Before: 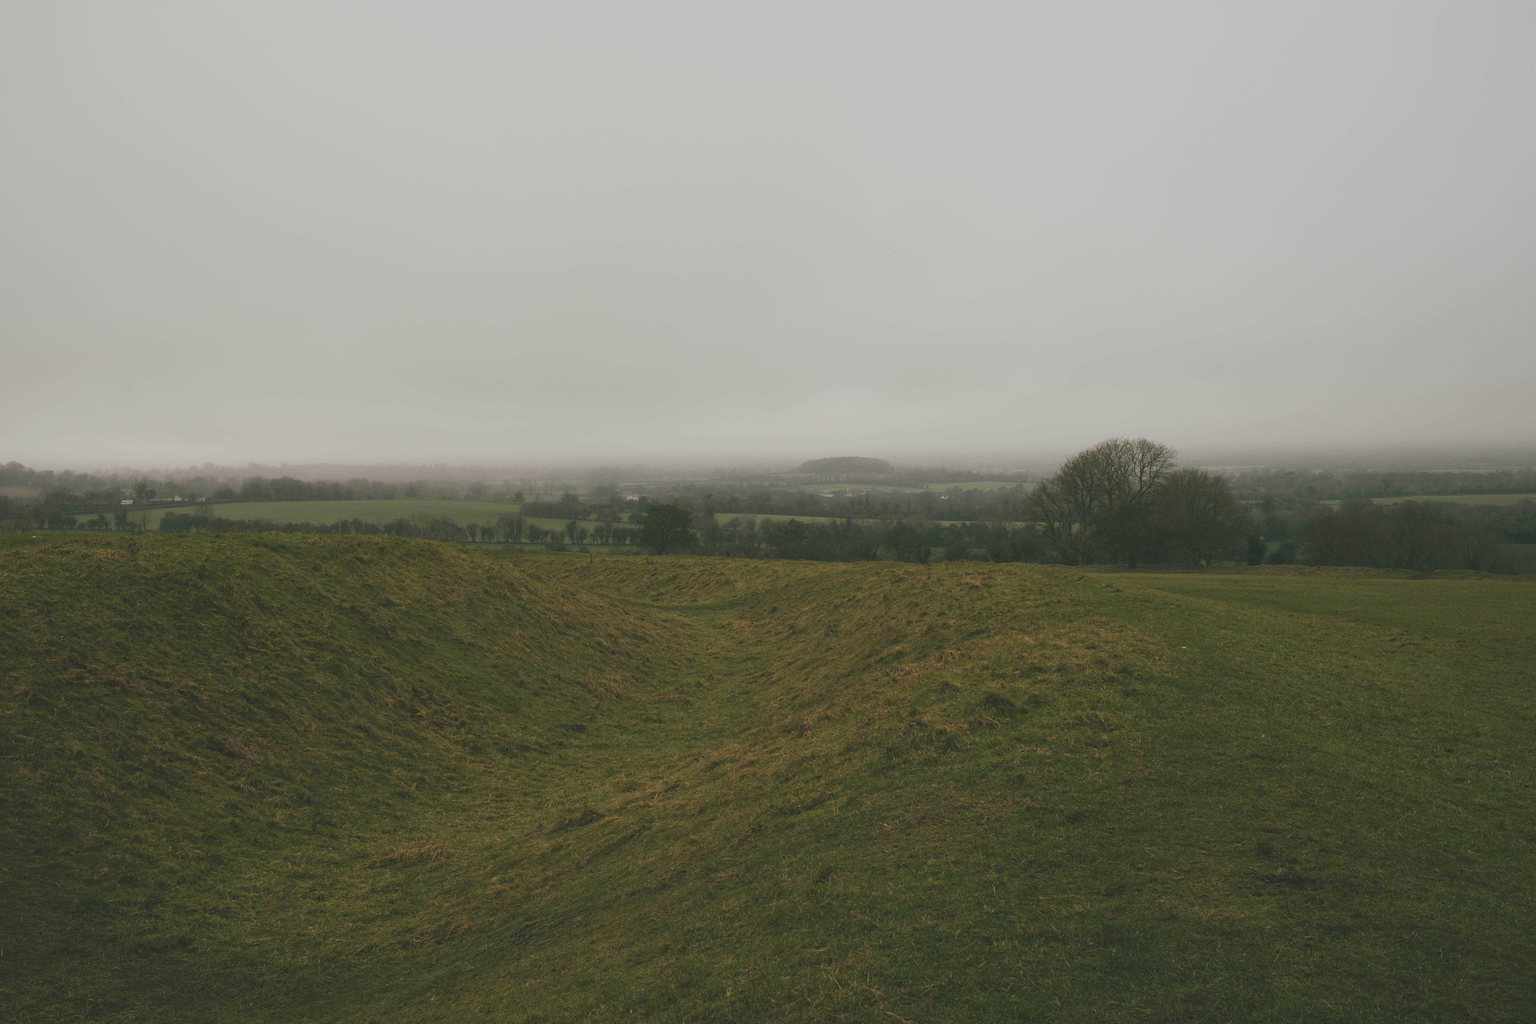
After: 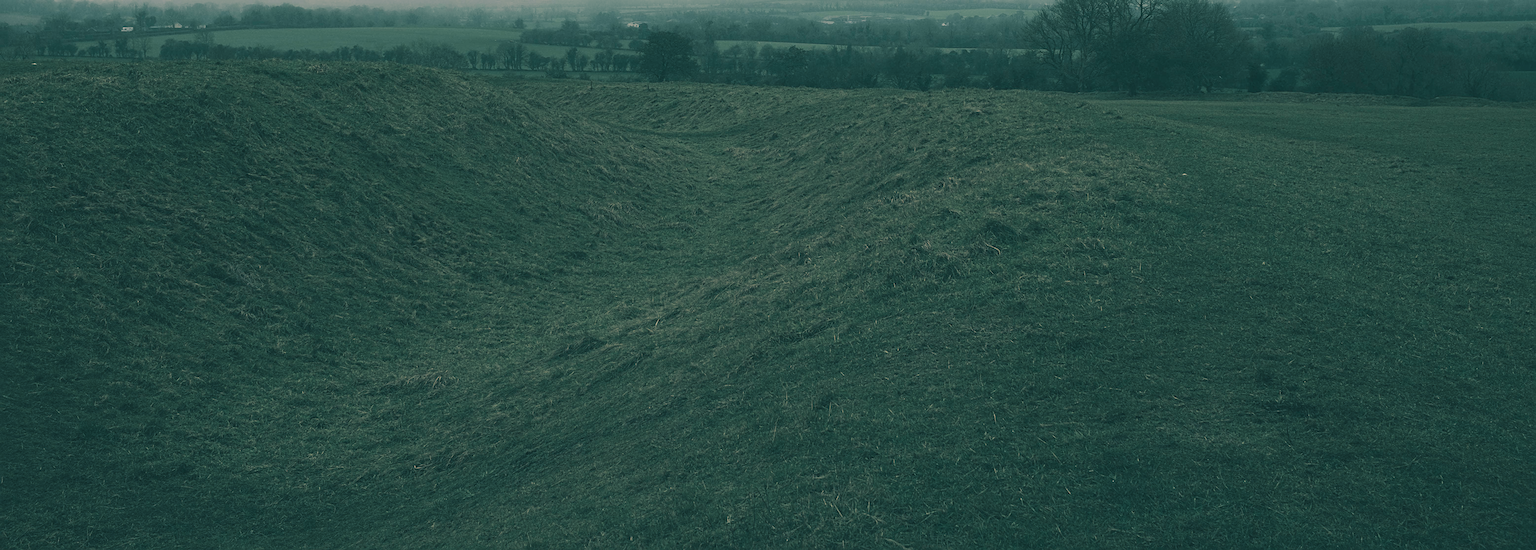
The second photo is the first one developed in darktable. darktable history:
split-toning: shadows › hue 186.43°, highlights › hue 49.29°, compress 30.29%
sharpen: radius 4.883
crop and rotate: top 46.237%
